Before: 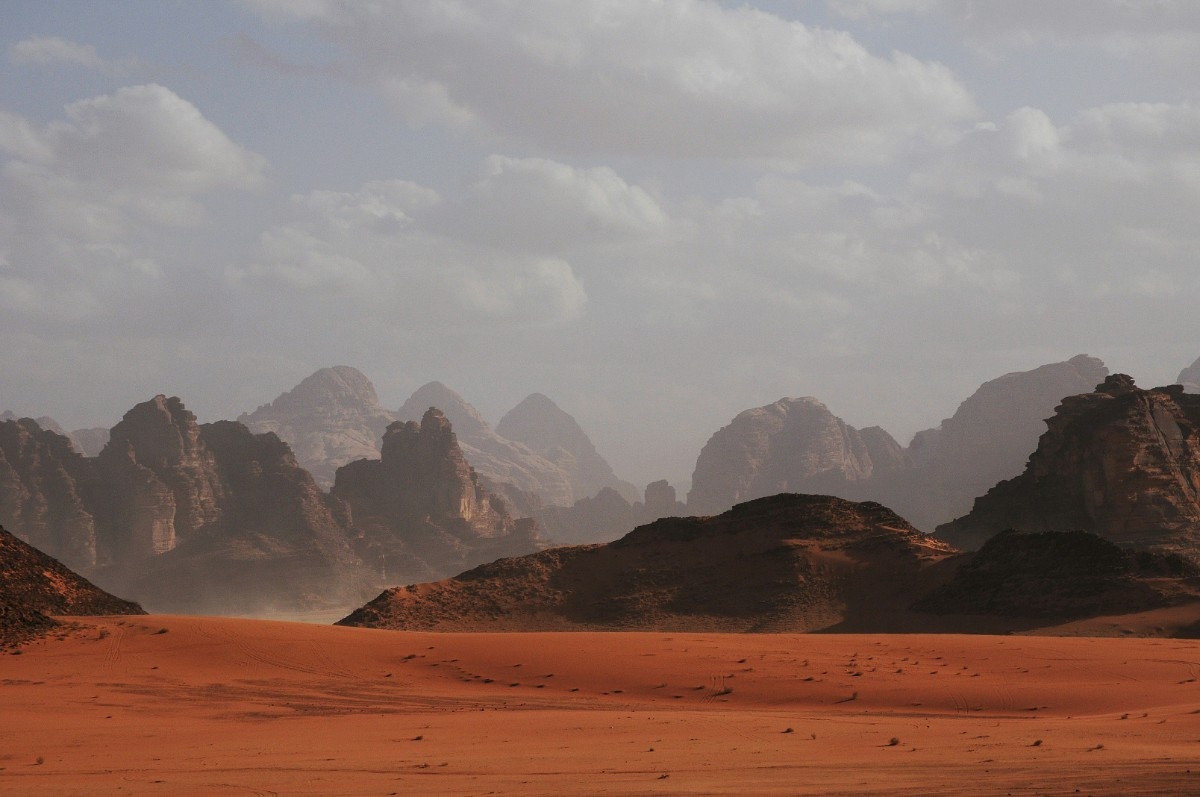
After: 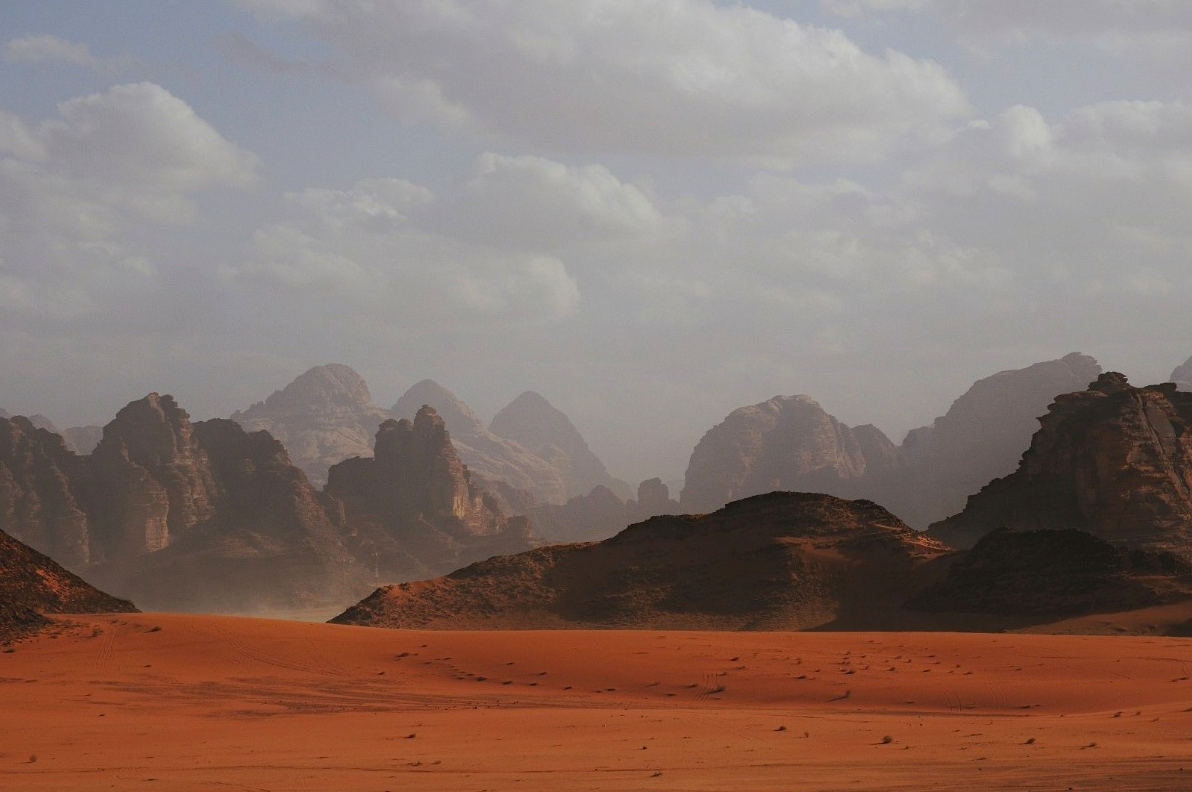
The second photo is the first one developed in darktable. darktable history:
crop and rotate: left 0.643%, top 0.295%, bottom 0.267%
contrast equalizer: octaves 7, y [[0.546, 0.552, 0.554, 0.554, 0.552, 0.546], [0.5 ×6], [0.5 ×6], [0 ×6], [0 ×6]], mix -0.98
haze removal: compatibility mode true, adaptive false
